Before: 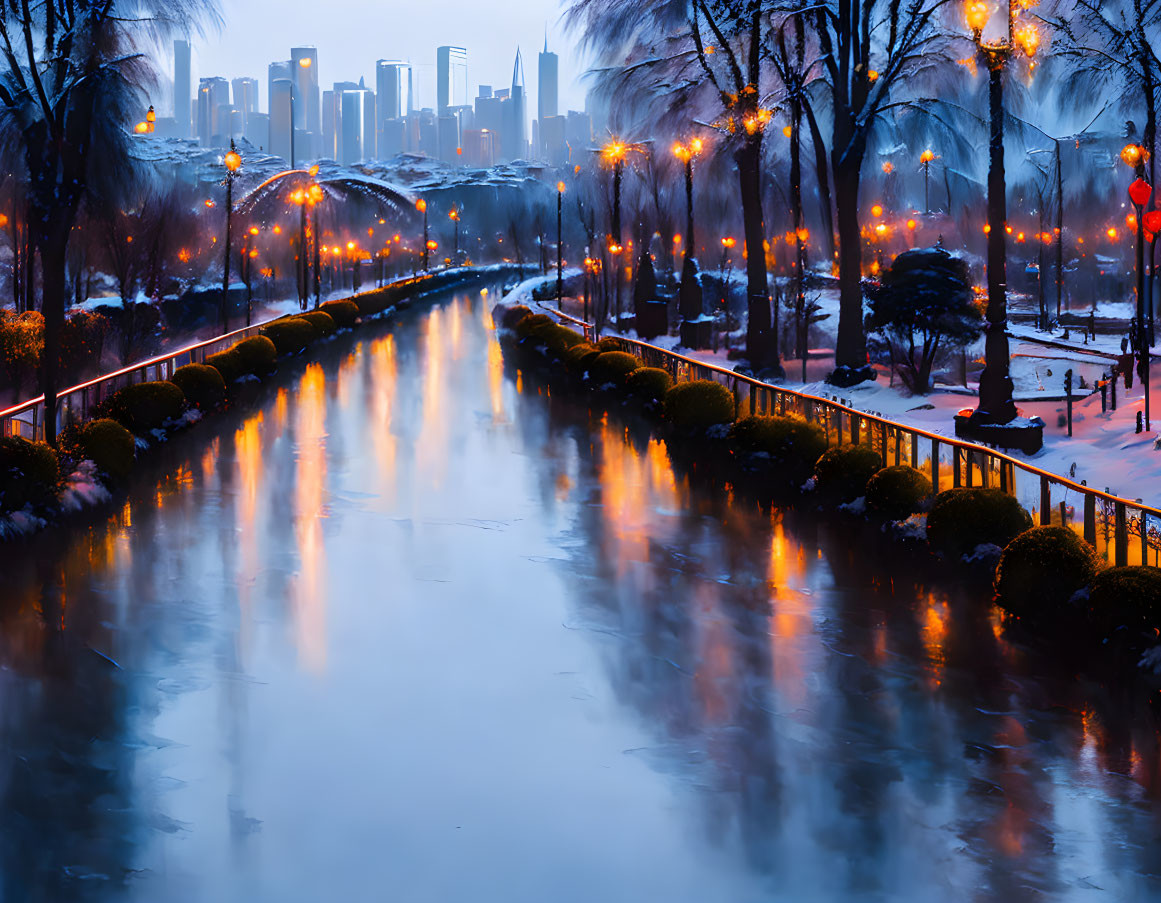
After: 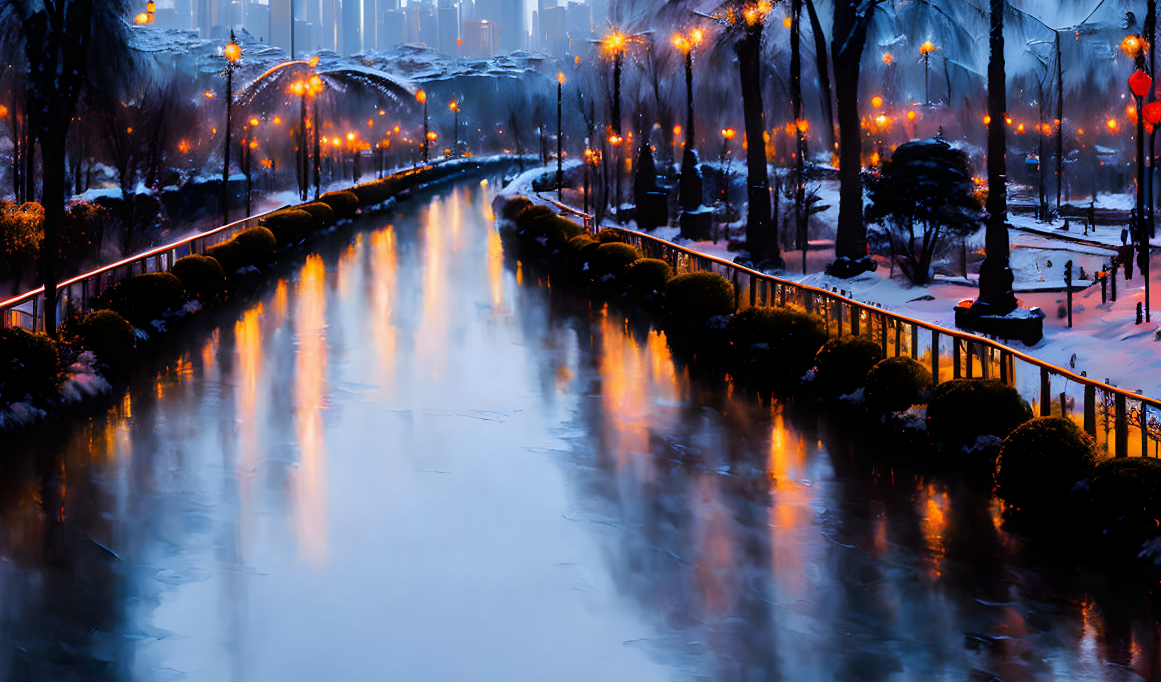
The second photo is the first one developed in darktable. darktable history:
crop and rotate: top 12.134%, bottom 12.297%
filmic rgb: middle gray luminance 18.42%, black relative exposure -11.54 EV, white relative exposure 2.53 EV, target black luminance 0%, hardness 8.41, latitude 98.96%, contrast 1.08, shadows ↔ highlights balance 0.436%
